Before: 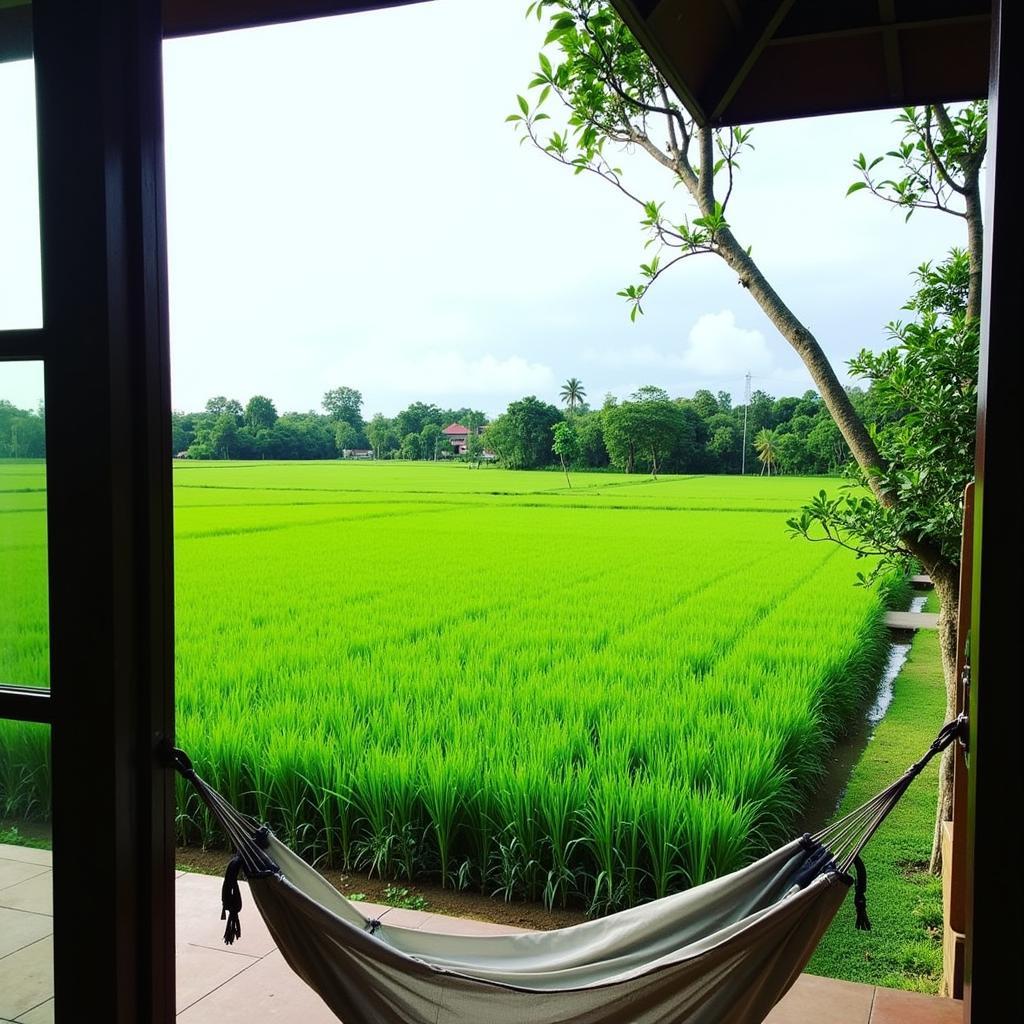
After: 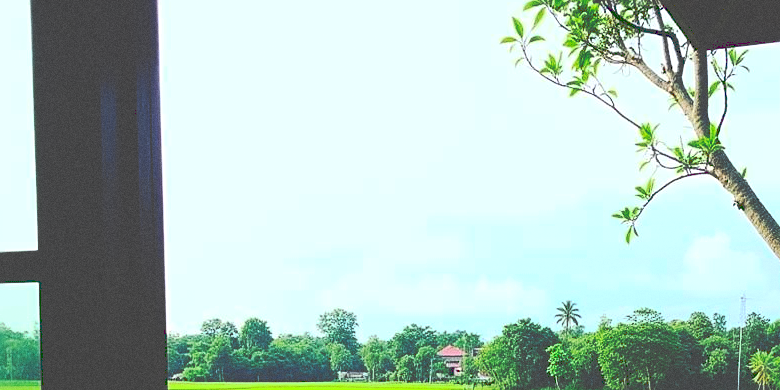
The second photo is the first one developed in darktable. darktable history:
sharpen: on, module defaults
crop: left 0.579%, top 7.627%, right 23.167%, bottom 54.275%
contrast brightness saturation: contrast 0.24, brightness 0.26, saturation 0.39
tone curve: curves: ch0 [(0, 0) (0.003, 0.284) (0.011, 0.284) (0.025, 0.288) (0.044, 0.29) (0.069, 0.292) (0.1, 0.296) (0.136, 0.298) (0.177, 0.305) (0.224, 0.312) (0.277, 0.327) (0.335, 0.362) (0.399, 0.407) (0.468, 0.464) (0.543, 0.537) (0.623, 0.62) (0.709, 0.71) (0.801, 0.79) (0.898, 0.862) (1, 1)], preserve colors none
grain: coarseness 0.09 ISO
